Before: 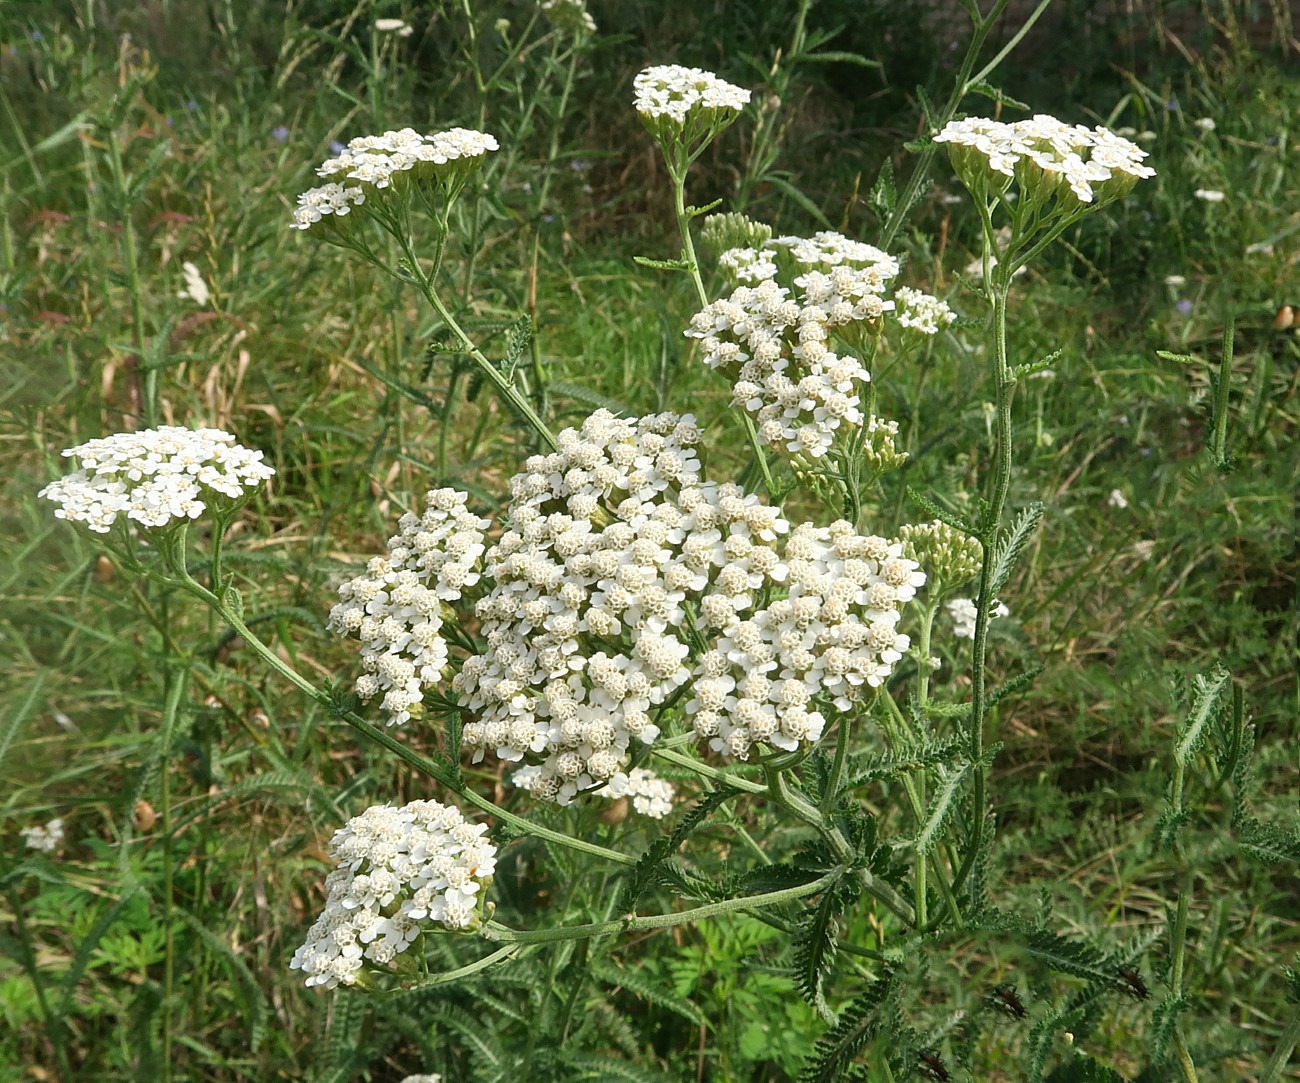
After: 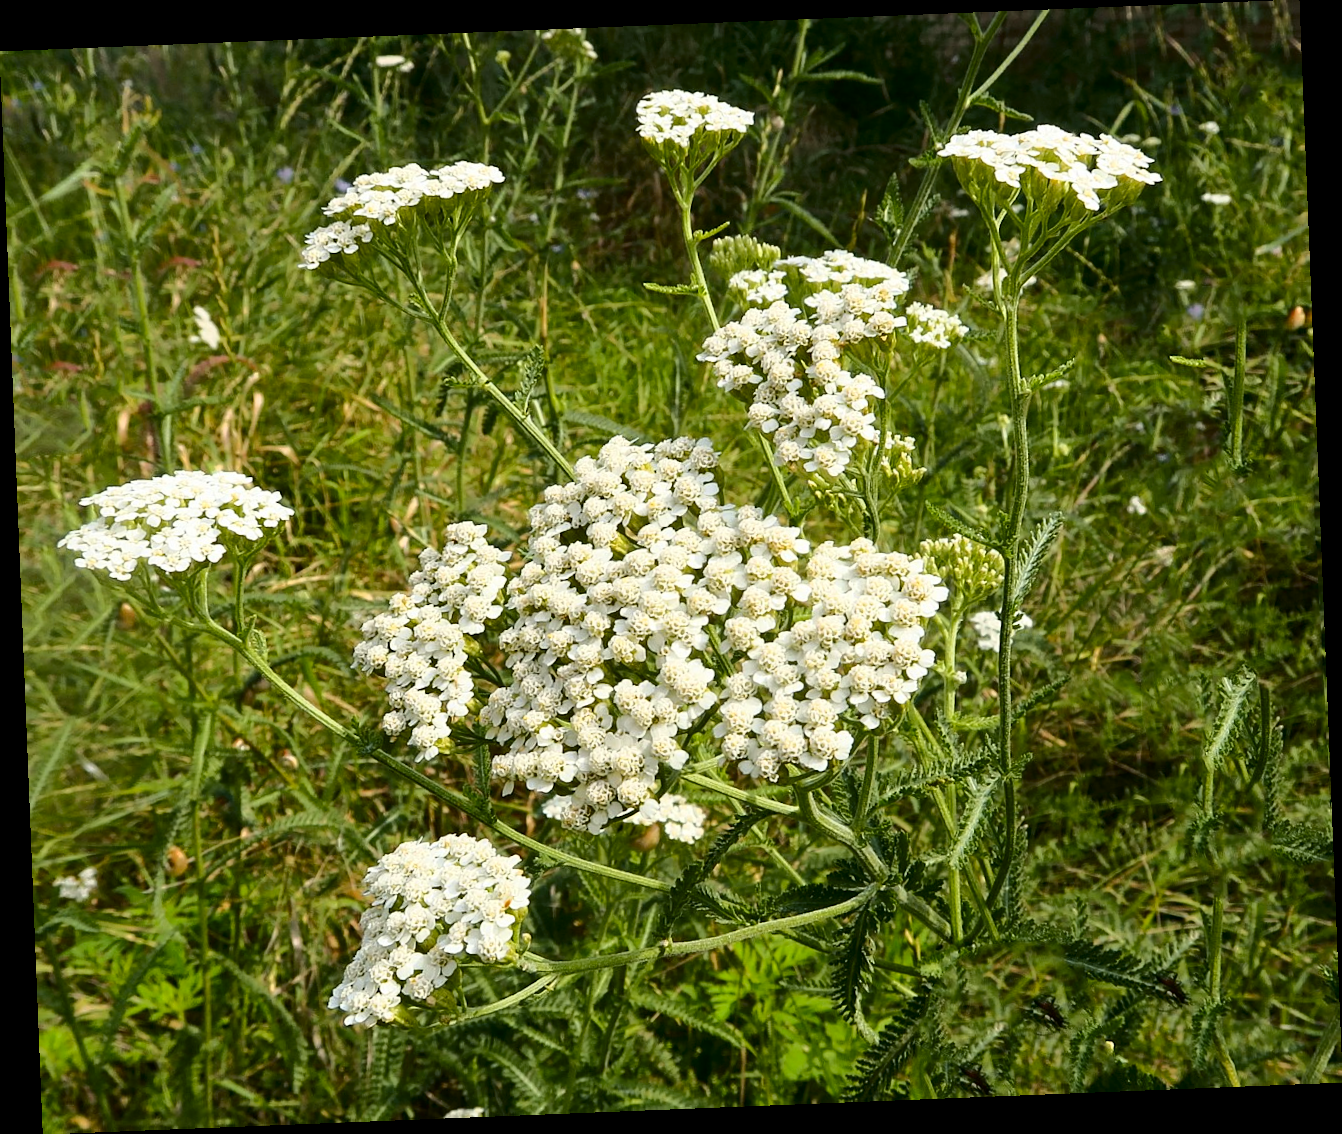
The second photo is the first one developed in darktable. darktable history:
tone curve: curves: ch0 [(0.003, 0) (0.066, 0.023) (0.154, 0.082) (0.281, 0.221) (0.405, 0.389) (0.517, 0.553) (0.716, 0.743) (0.822, 0.882) (1, 1)]; ch1 [(0, 0) (0.164, 0.115) (0.337, 0.332) (0.39, 0.398) (0.464, 0.461) (0.501, 0.5) (0.521, 0.526) (0.571, 0.606) (0.656, 0.677) (0.723, 0.731) (0.811, 0.796) (1, 1)]; ch2 [(0, 0) (0.337, 0.382) (0.464, 0.476) (0.501, 0.502) (0.527, 0.54) (0.556, 0.567) (0.575, 0.606) (0.659, 0.736) (1, 1)], color space Lab, independent channels, preserve colors none
rotate and perspective: rotation -2.29°, automatic cropping off
